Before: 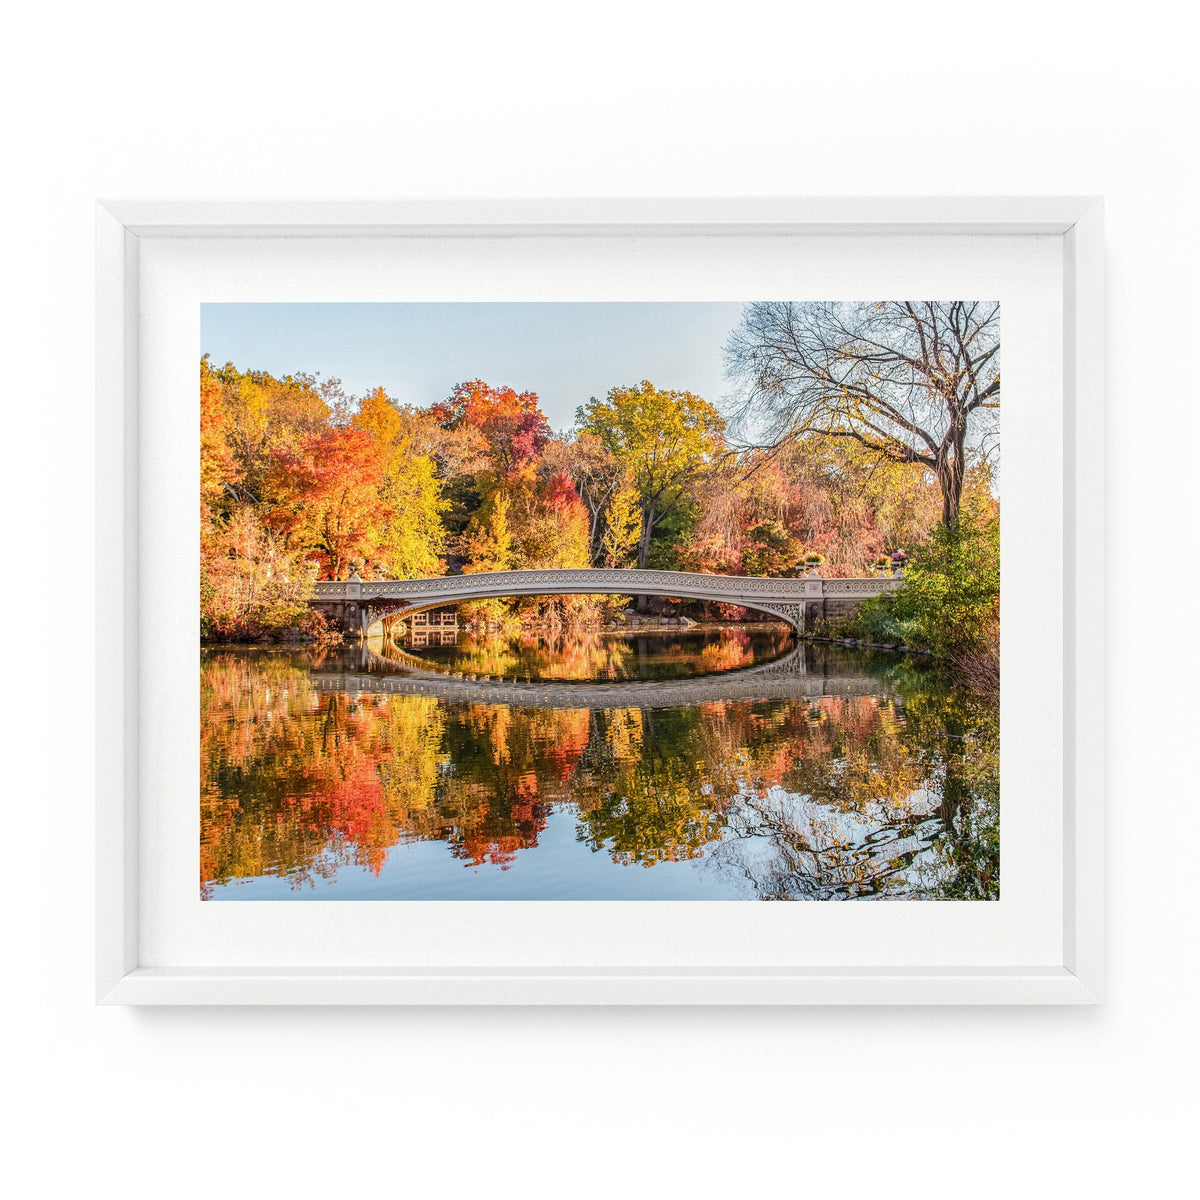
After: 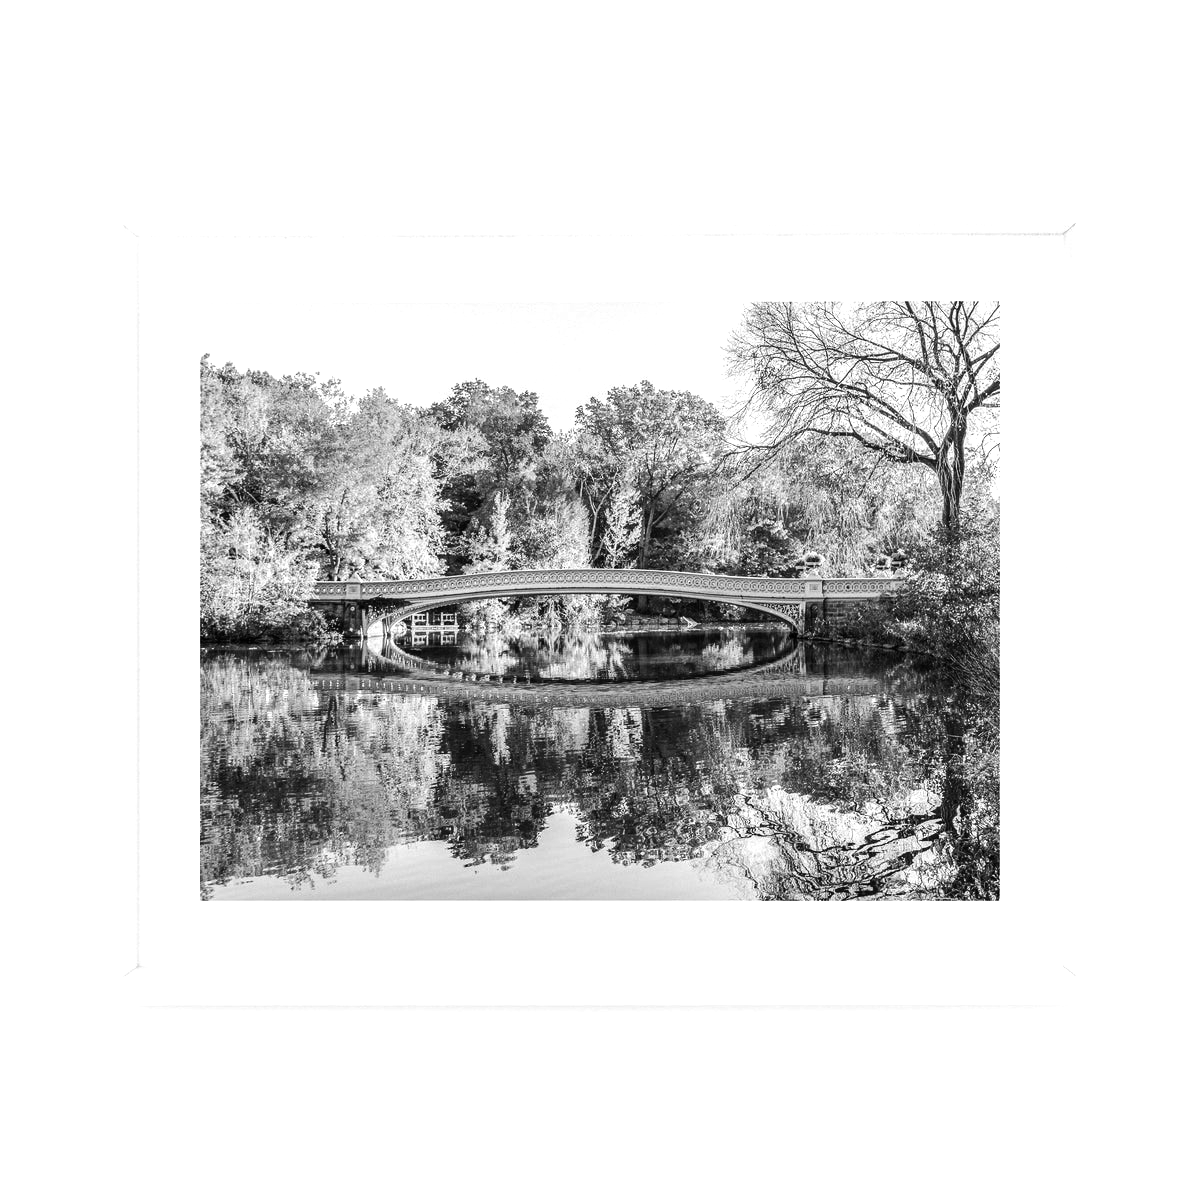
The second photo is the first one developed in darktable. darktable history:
color contrast: green-magenta contrast 0.3, blue-yellow contrast 0.15
monochrome: on, module defaults
white balance: red 0.925, blue 1.046
tone equalizer: -8 EV -0.75 EV, -7 EV -0.7 EV, -6 EV -0.6 EV, -5 EV -0.4 EV, -3 EV 0.4 EV, -2 EV 0.6 EV, -1 EV 0.7 EV, +0 EV 0.75 EV, edges refinement/feathering 500, mask exposure compensation -1.57 EV, preserve details no
